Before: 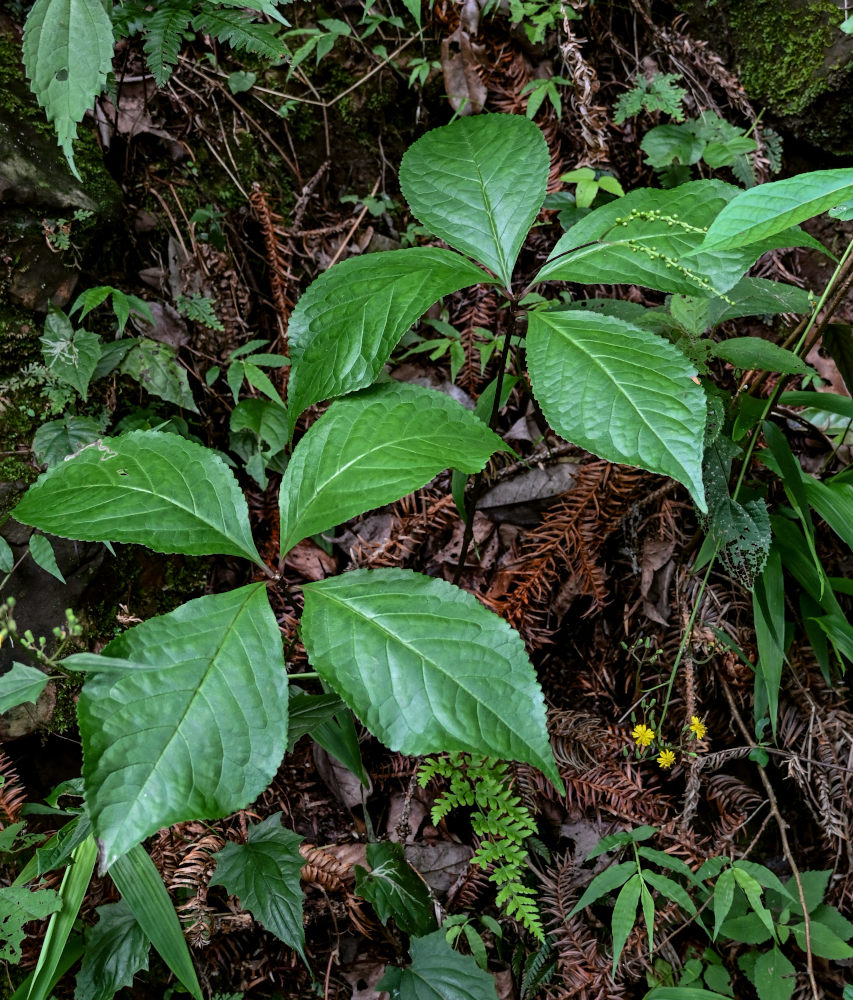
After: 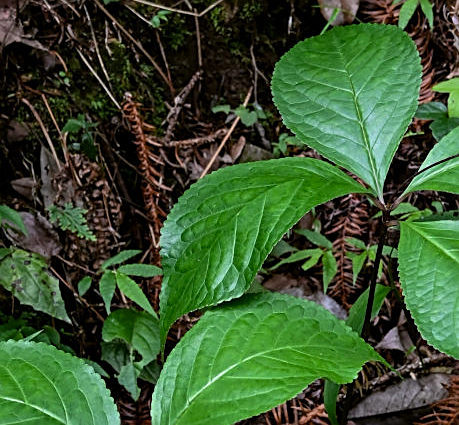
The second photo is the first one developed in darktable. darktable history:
color balance rgb: perceptual saturation grading › global saturation 10.155%
sharpen: on, module defaults
crop: left 15.029%, top 9.098%, right 31.139%, bottom 48.352%
